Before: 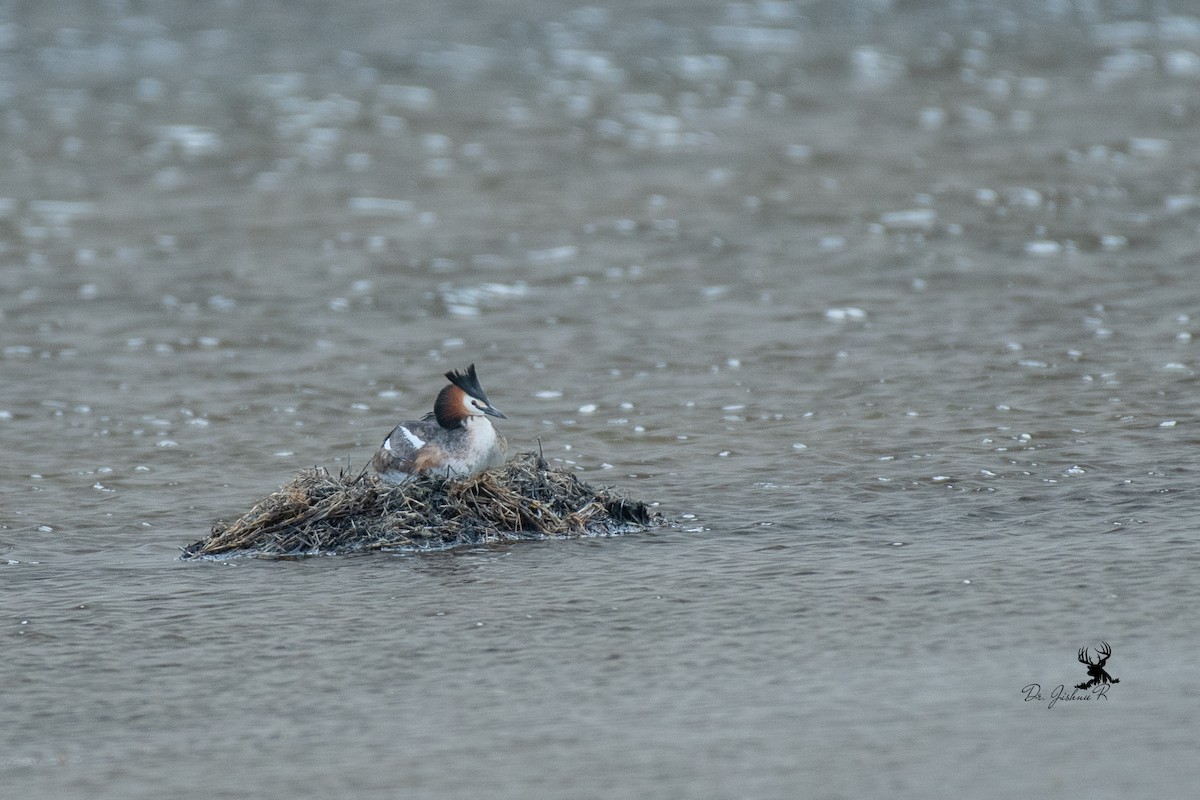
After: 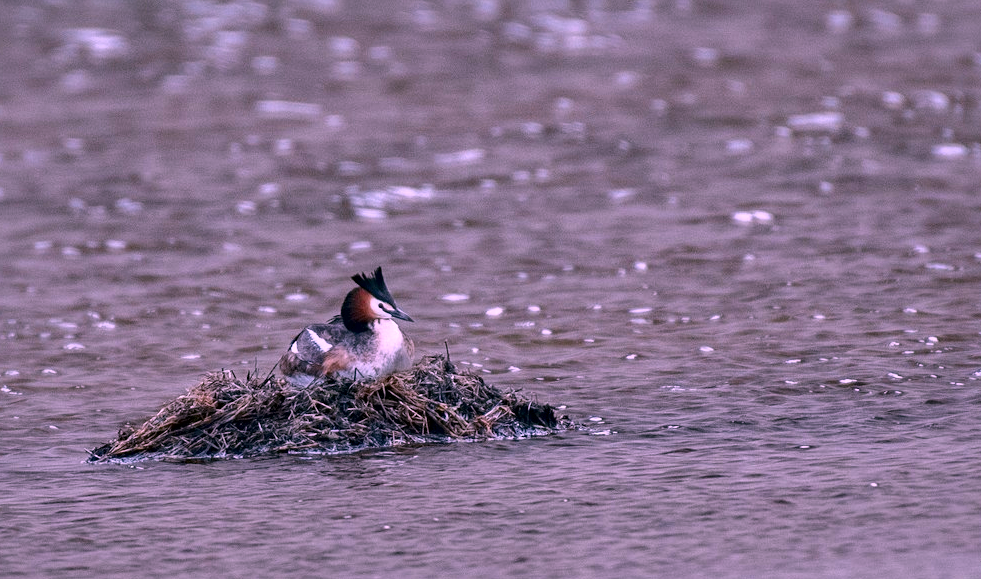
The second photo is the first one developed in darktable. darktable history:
contrast brightness saturation: contrast 0.056, brightness -0.014, saturation -0.217
base curve: curves: ch0 [(0, 0) (0.472, 0.455) (1, 1)], exposure shift 0.01, preserve colors none
color correction: highlights a* 18.84, highlights b* -11.86, saturation 1.69
tone equalizer: mask exposure compensation -0.497 EV
exposure: black level correction 0.002, exposure -0.103 EV, compensate exposure bias true, compensate highlight preservation false
haze removal: compatibility mode true, adaptive false
local contrast: mode bilateral grid, contrast 24, coarseness 60, detail 152%, midtone range 0.2
crop: left 7.792%, top 12.148%, right 10.386%, bottom 15.403%
